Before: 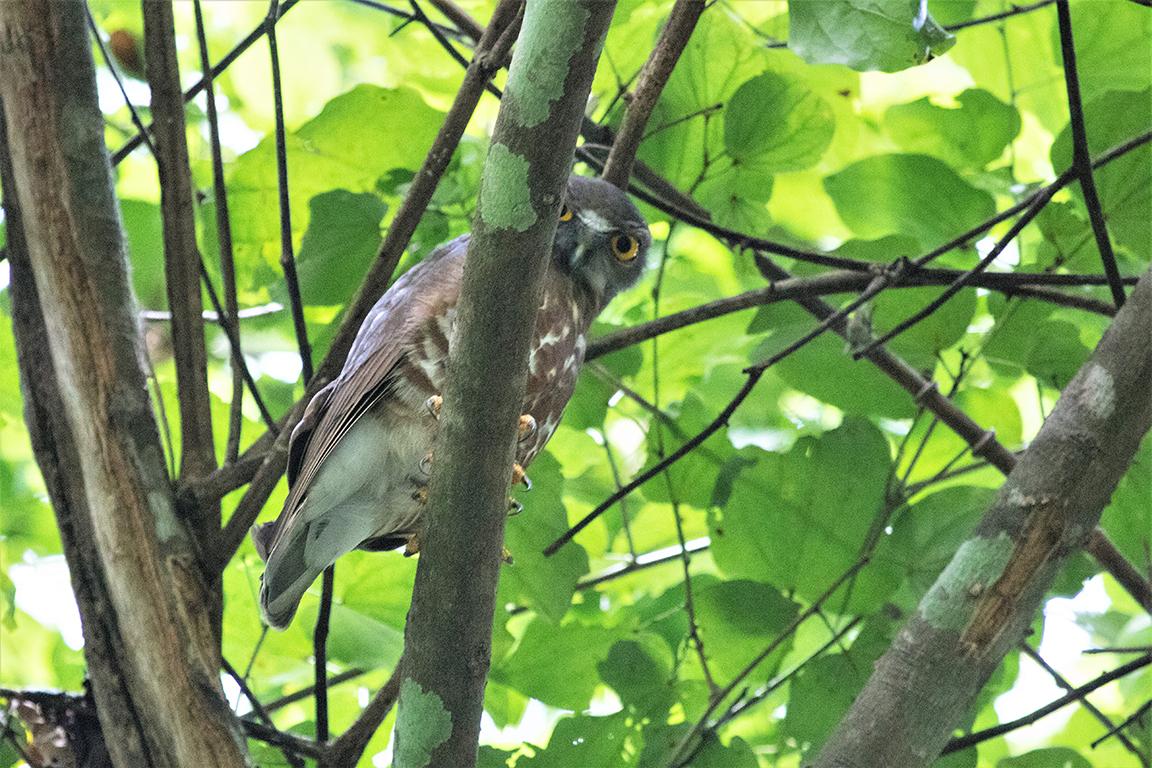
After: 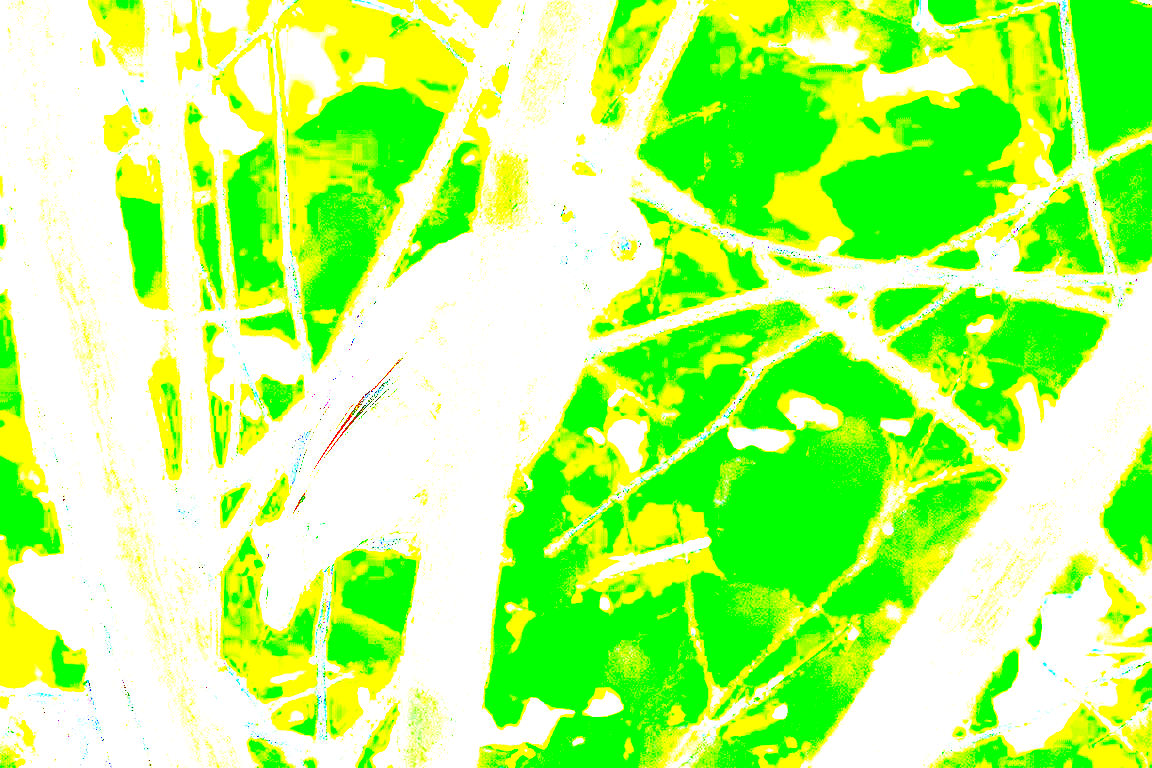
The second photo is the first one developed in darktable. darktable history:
white balance: red 0.925, blue 1.046
contrast brightness saturation: contrast 0.24, brightness 0.26, saturation 0.39
haze removal: compatibility mode true, adaptive false
exposure: exposure 8 EV, compensate highlight preservation false
velvia: on, module defaults
